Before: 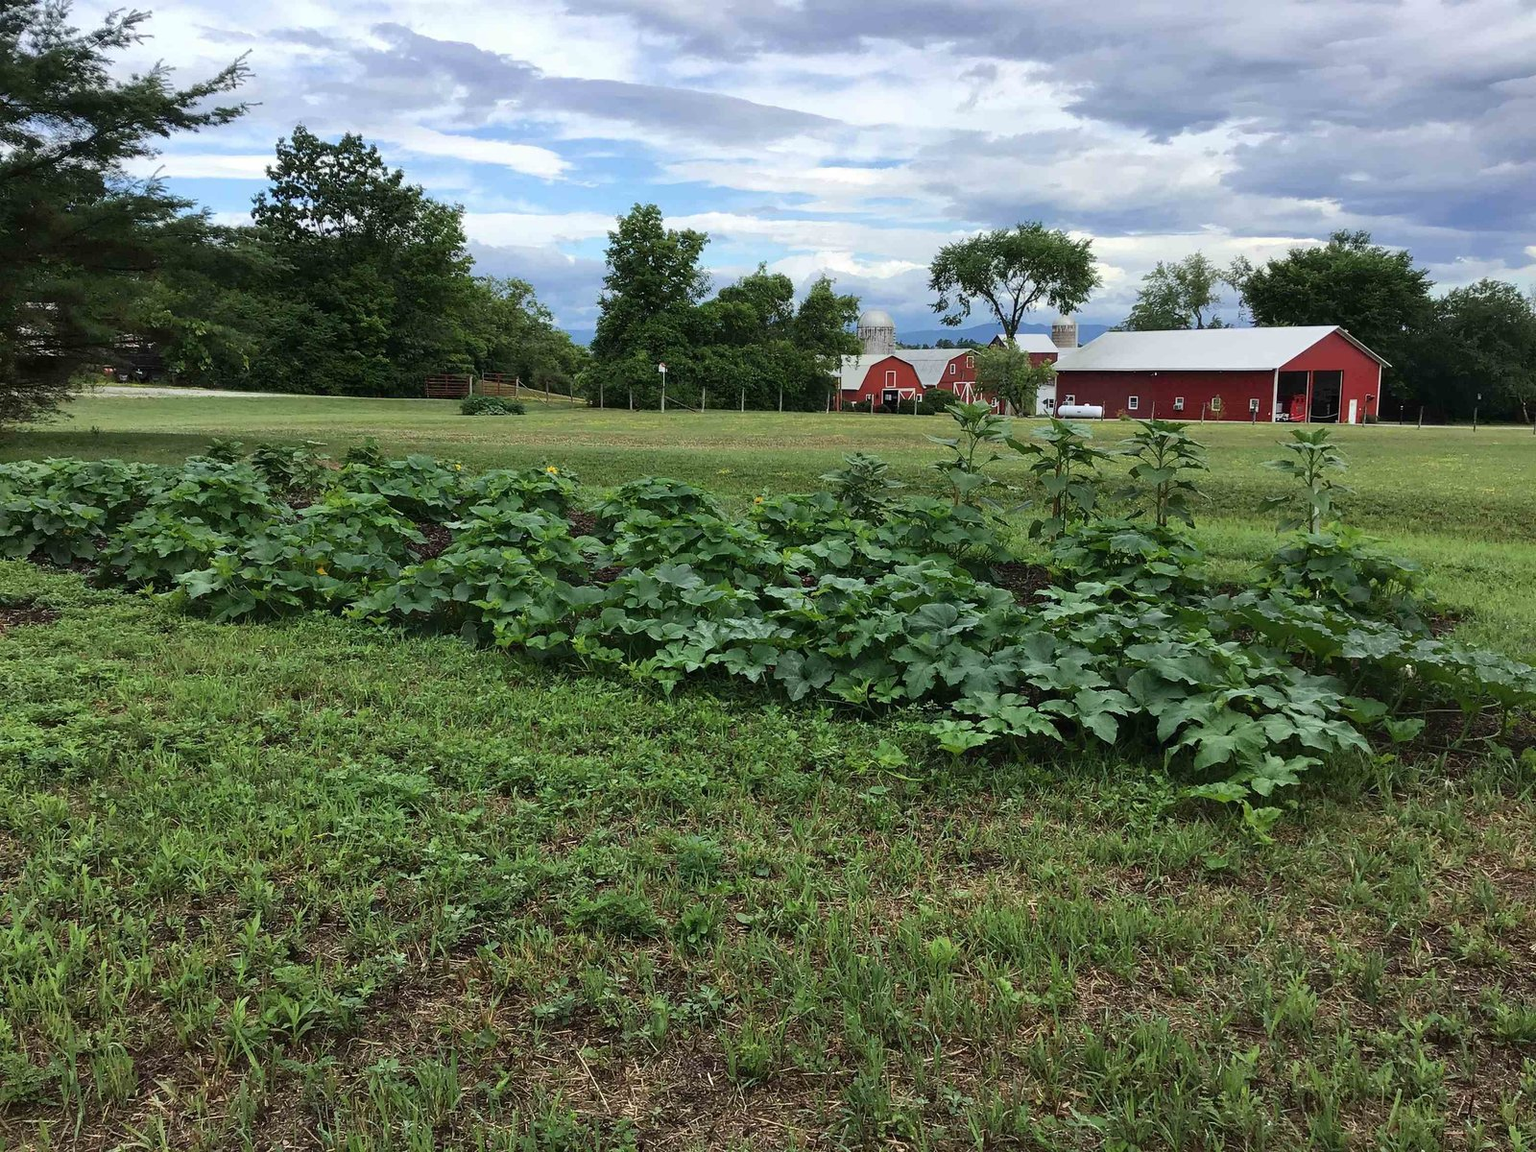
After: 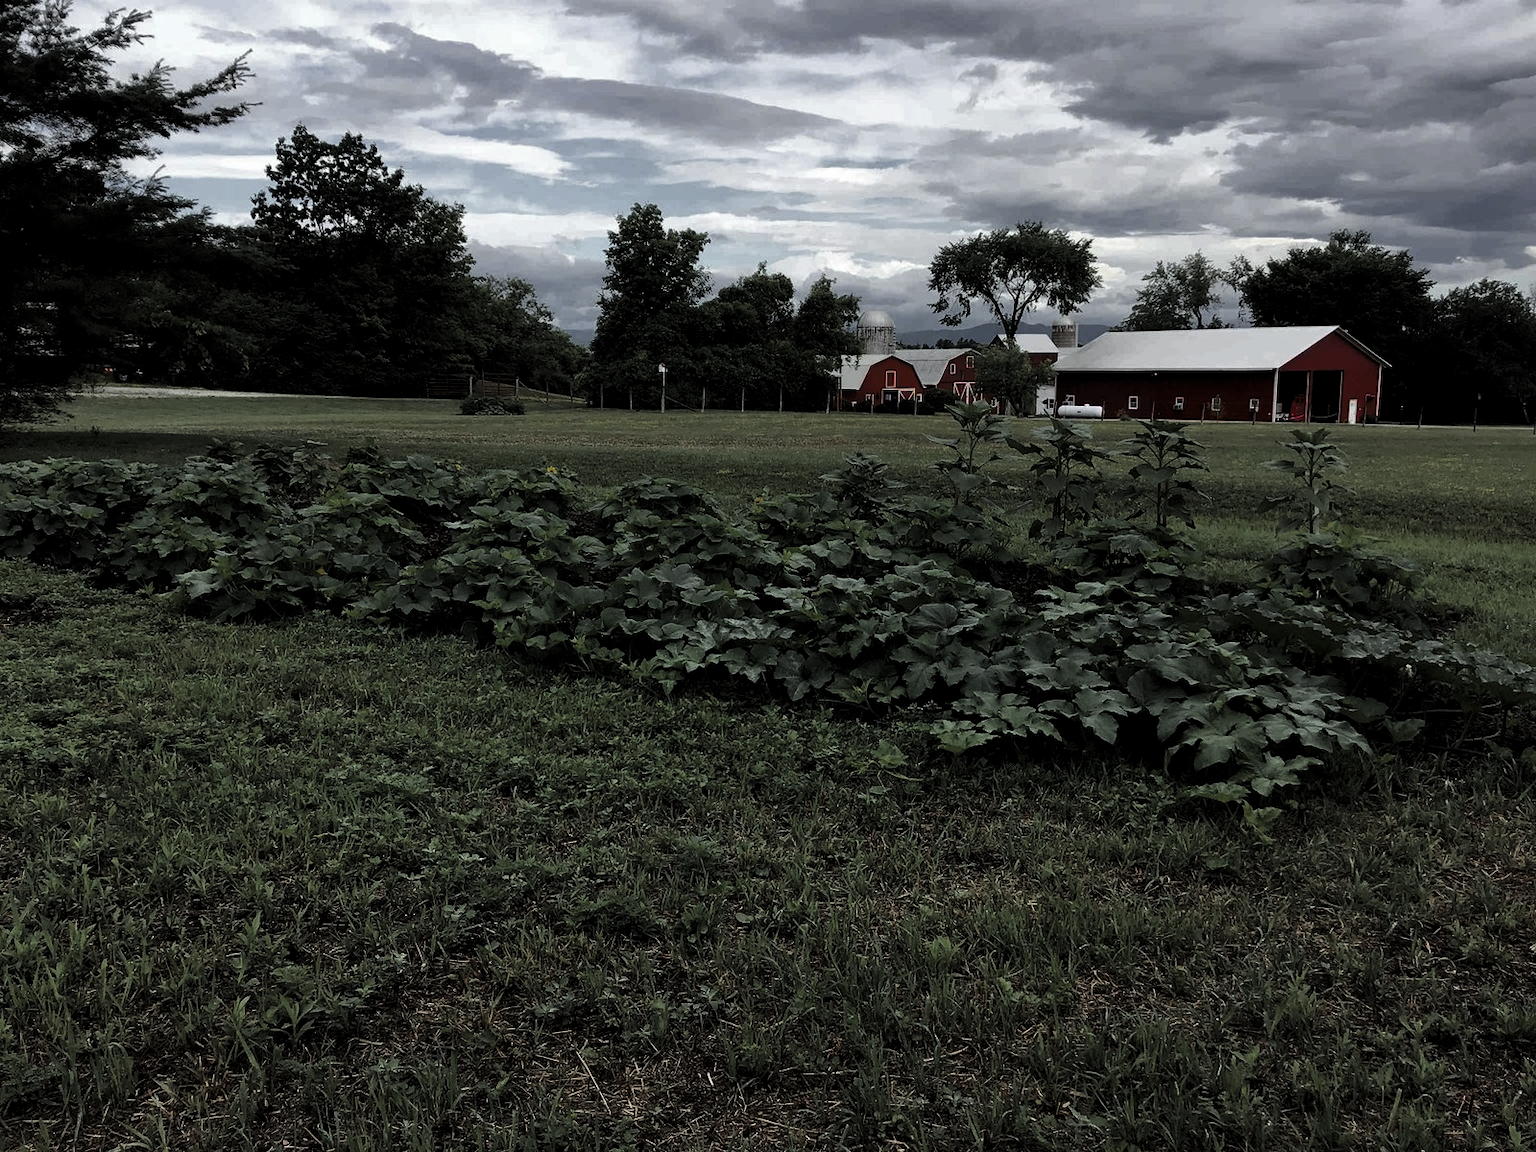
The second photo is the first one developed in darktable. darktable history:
levels: mode automatic, black 8.58%, gray 59.42%, levels [0, 0.445, 1]
color zones: curves: ch0 [(0, 0.48) (0.209, 0.398) (0.305, 0.332) (0.429, 0.493) (0.571, 0.5) (0.714, 0.5) (0.857, 0.5) (1, 0.48)]; ch1 [(0, 0.736) (0.143, 0.625) (0.225, 0.371) (0.429, 0.256) (0.571, 0.241) (0.714, 0.213) (0.857, 0.48) (1, 0.736)]; ch2 [(0, 0.448) (0.143, 0.498) (0.286, 0.5) (0.429, 0.5) (0.571, 0.5) (0.714, 0.5) (0.857, 0.5) (1, 0.448)]
